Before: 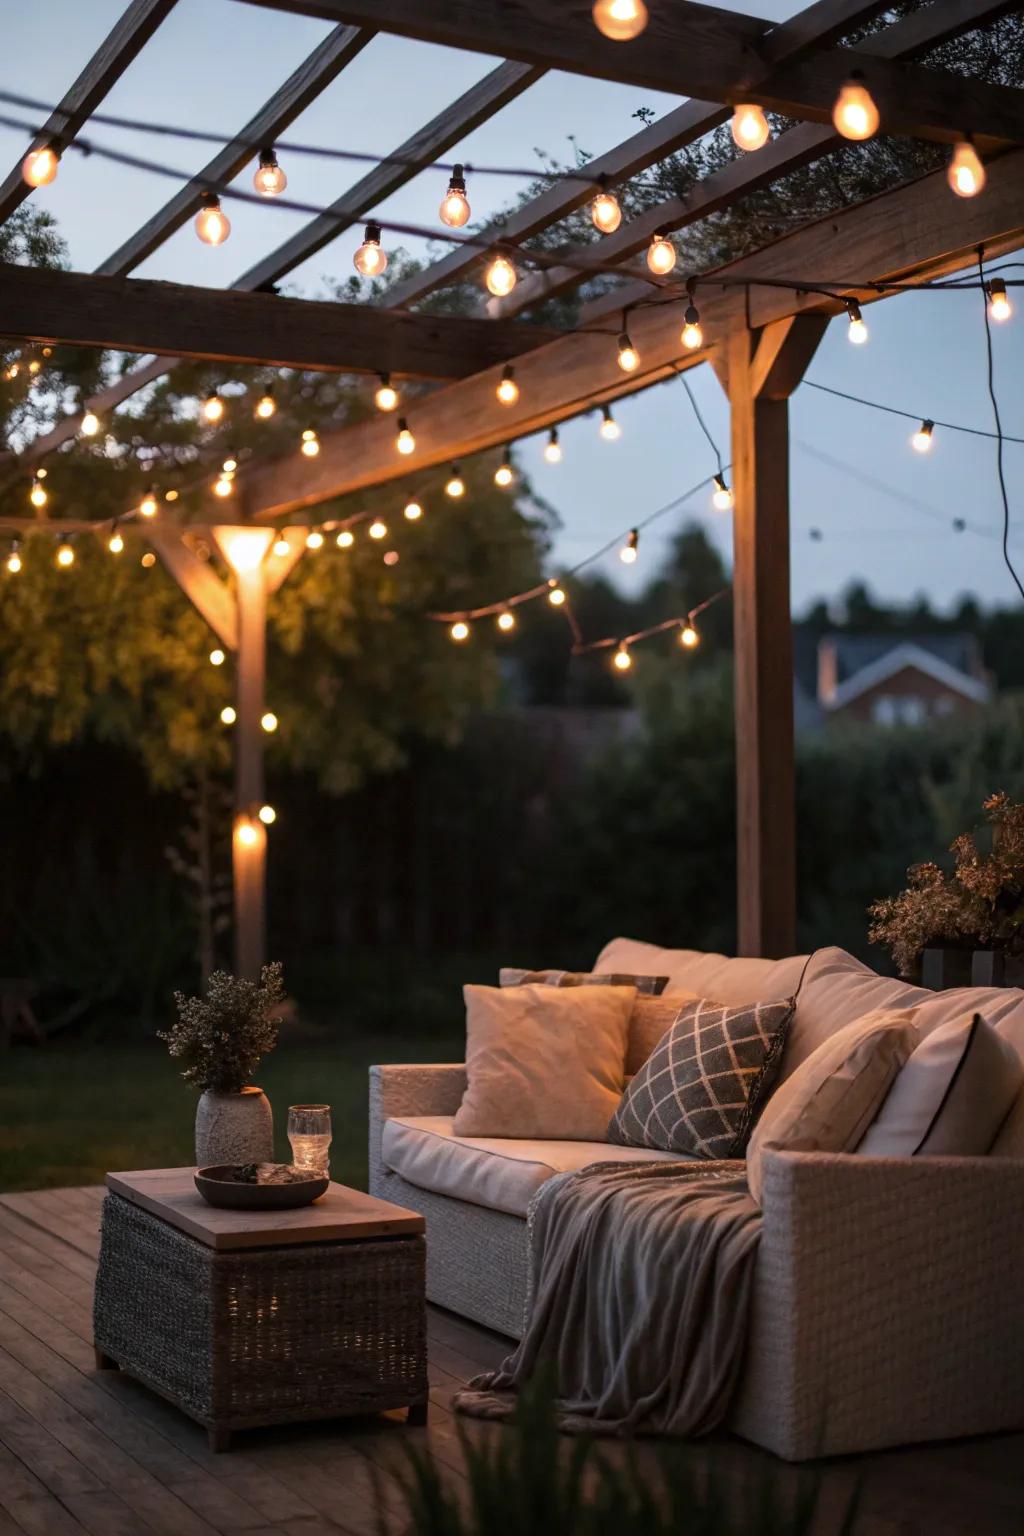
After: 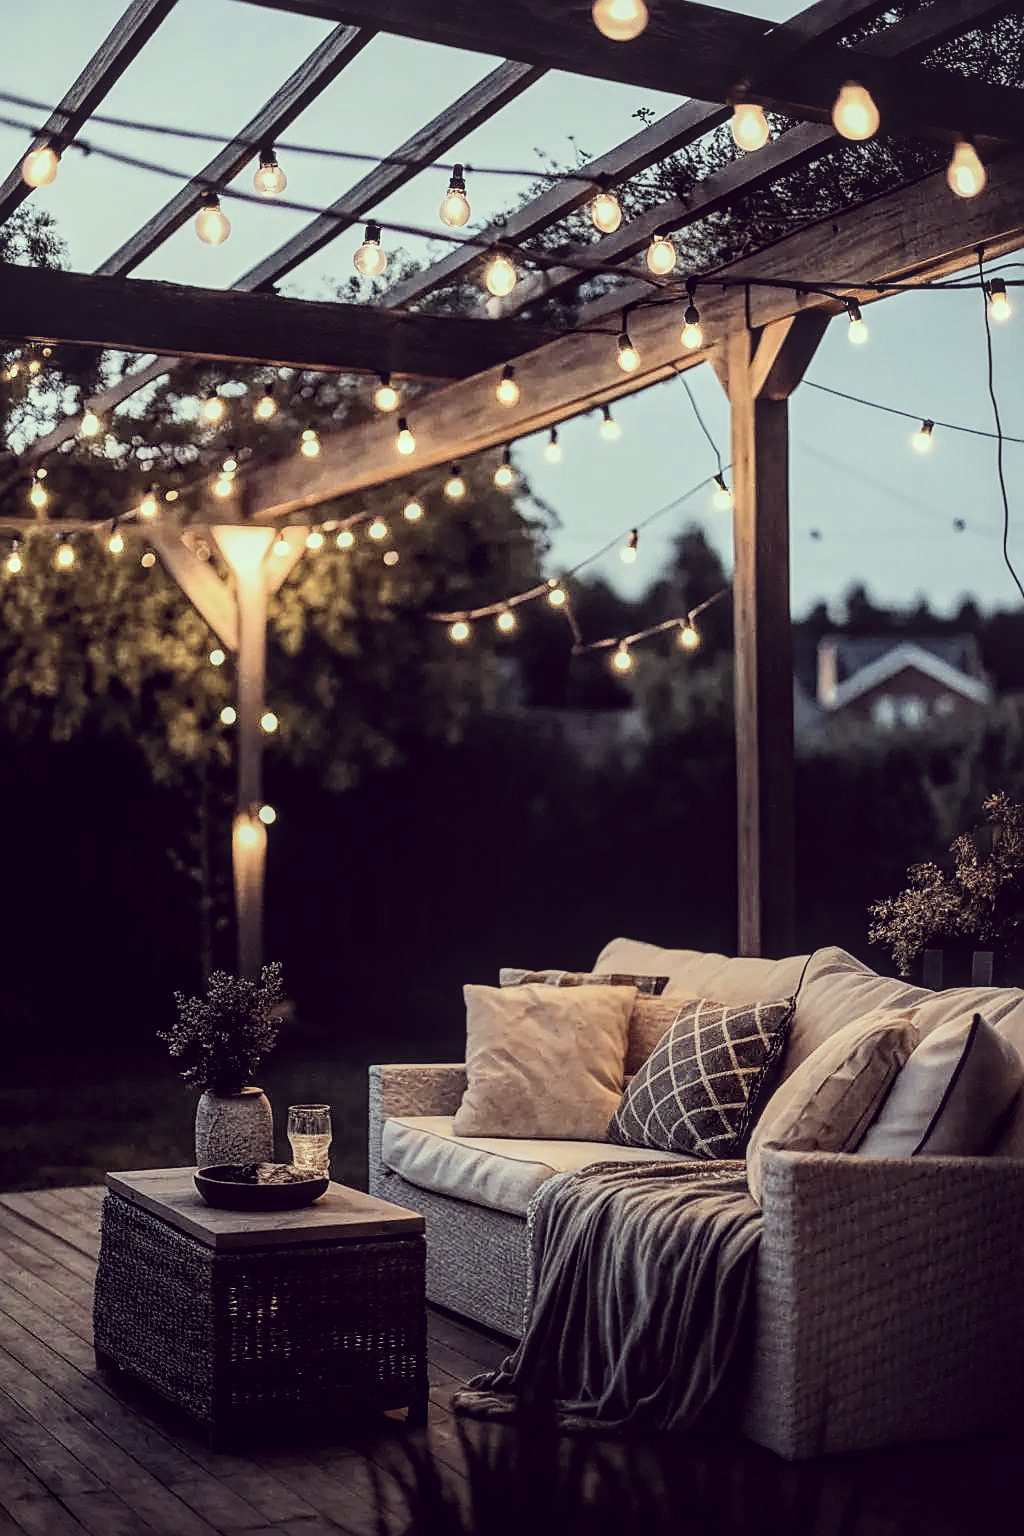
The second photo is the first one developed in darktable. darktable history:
local contrast: highlights 76%, shadows 55%, detail 176%, midtone range 0.205
sharpen: radius 1.358, amount 1.258, threshold 0.631
tone equalizer: -8 EV -0.776 EV, -7 EV -0.679 EV, -6 EV -0.61 EV, -5 EV -0.369 EV, -3 EV 0.374 EV, -2 EV 0.6 EV, -1 EV 0.692 EV, +0 EV 0.778 EV, mask exposure compensation -0.504 EV
contrast brightness saturation: contrast 0.232, brightness 0.096, saturation 0.288
color correction: highlights a* -20.39, highlights b* 21.03, shadows a* 19.44, shadows b* -20.85, saturation 0.464
filmic rgb: black relative exposure -7.65 EV, white relative exposure 4.56 EV, hardness 3.61
